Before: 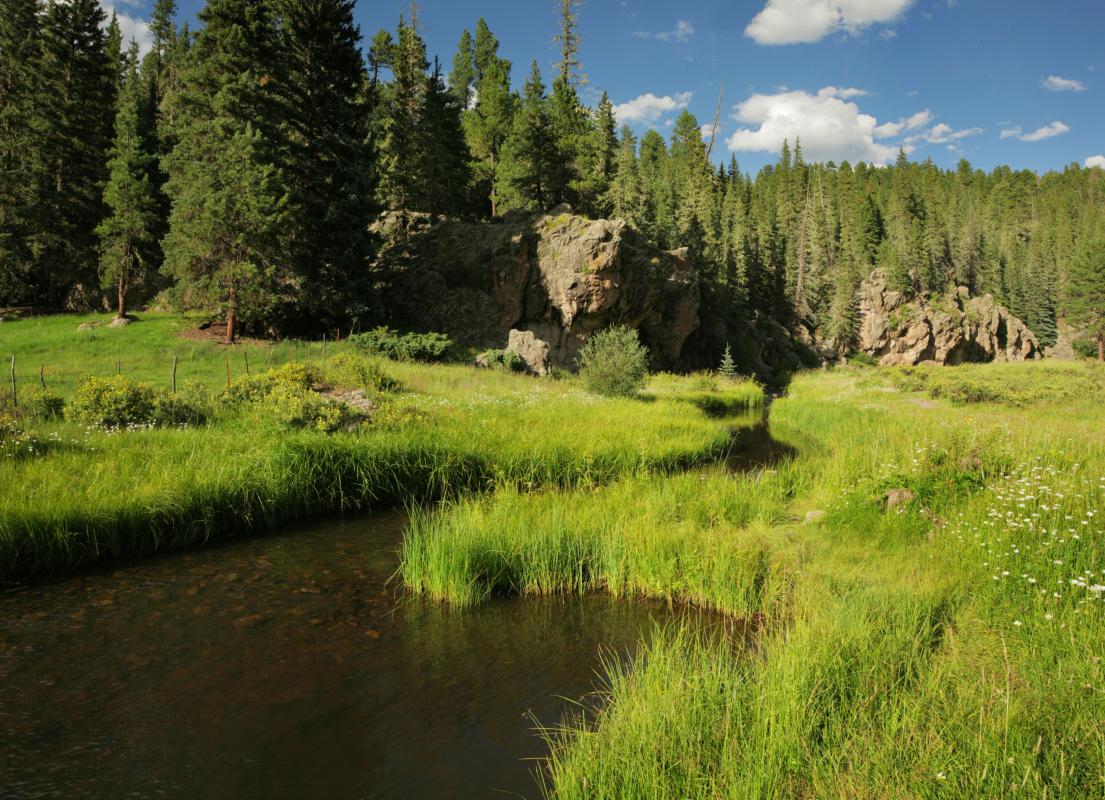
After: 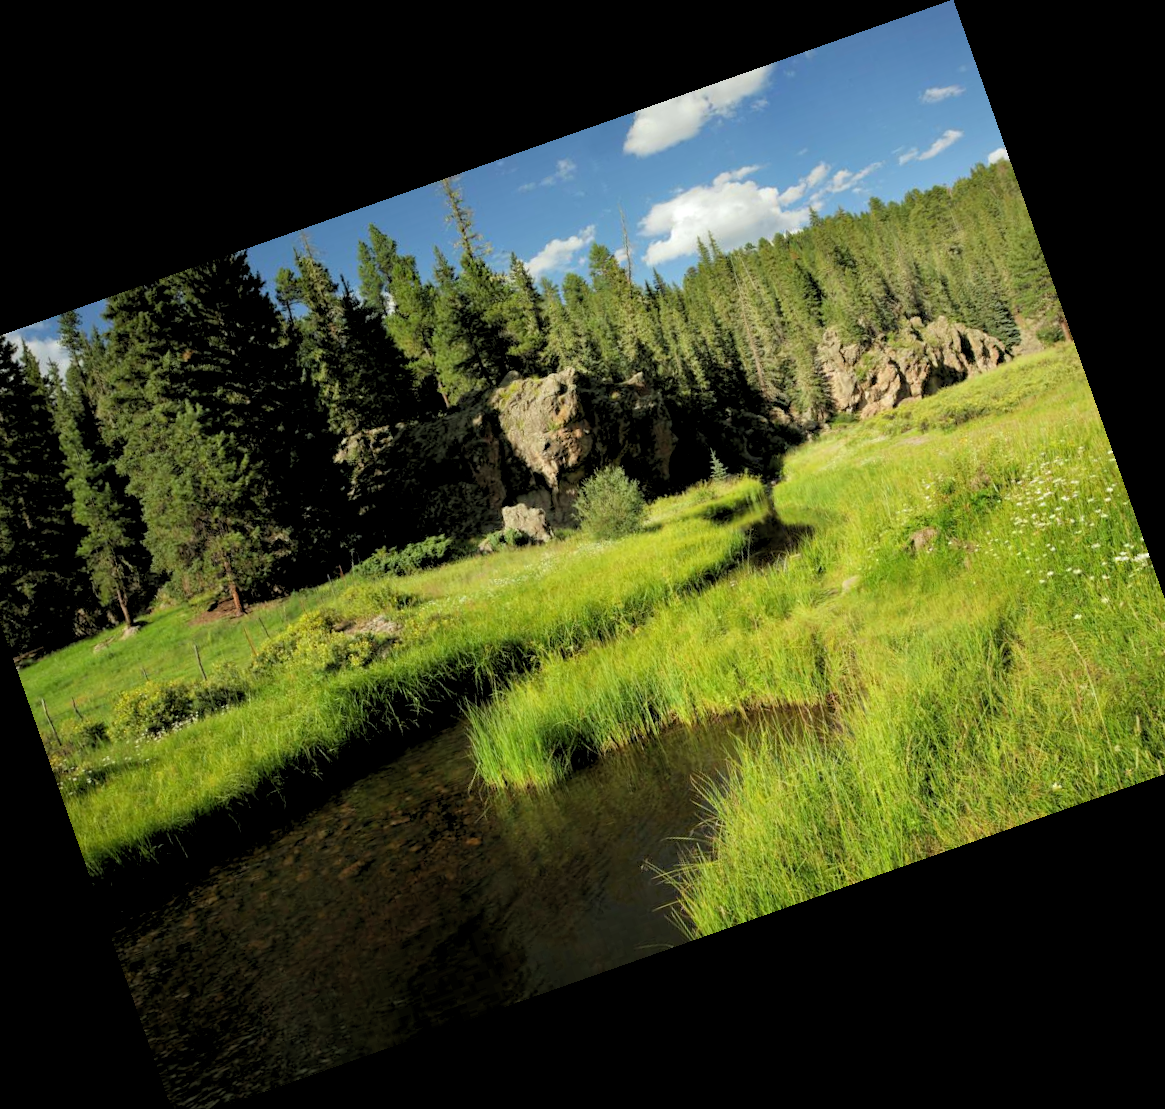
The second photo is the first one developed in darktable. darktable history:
rgb levels: levels [[0.013, 0.434, 0.89], [0, 0.5, 1], [0, 0.5, 1]]
crop and rotate: angle 19.43°, left 6.812%, right 4.125%, bottom 1.087%
white balance: red 0.978, blue 0.999
